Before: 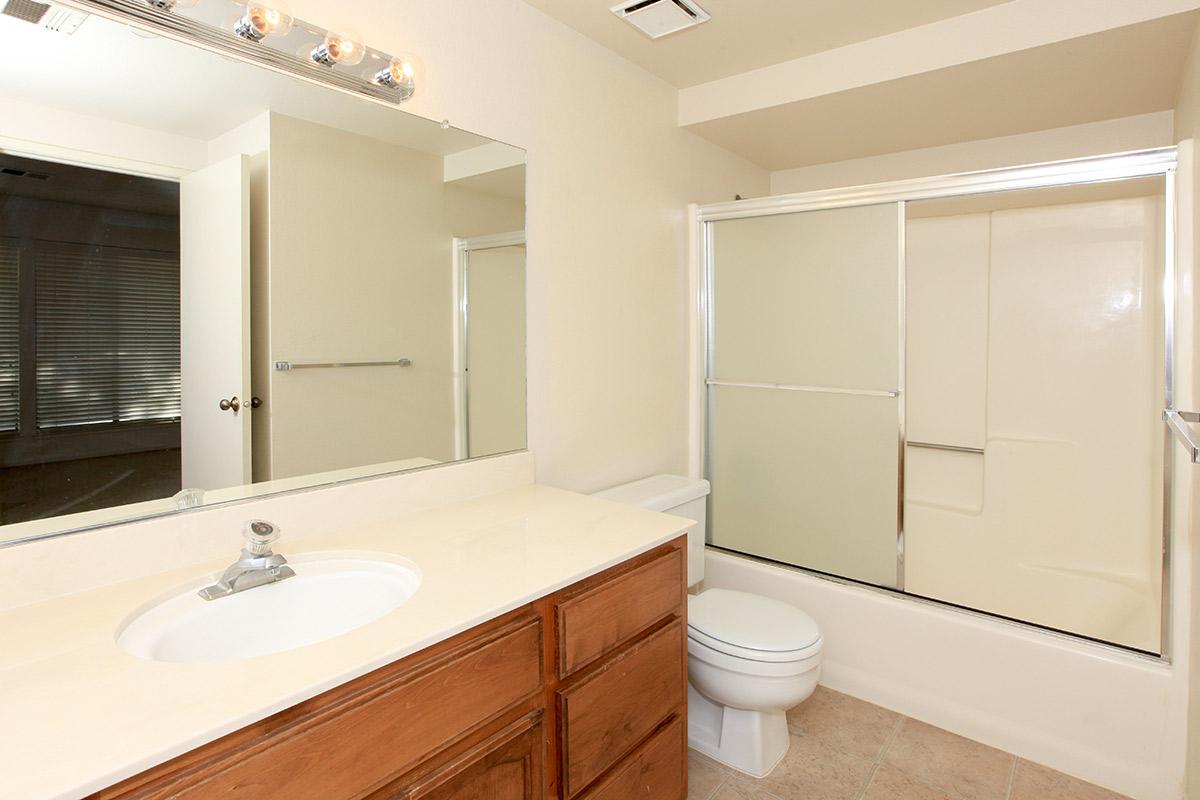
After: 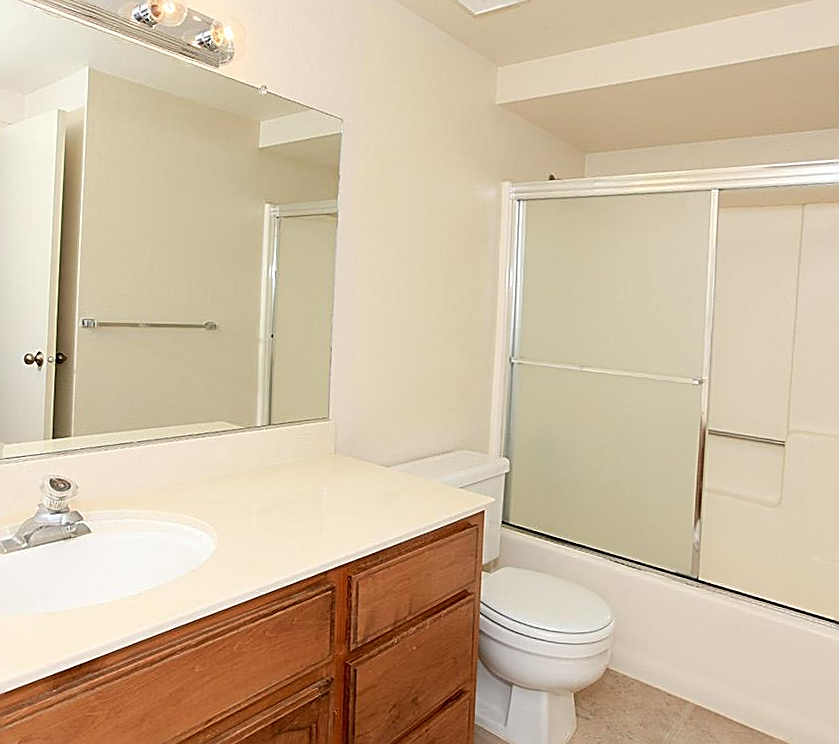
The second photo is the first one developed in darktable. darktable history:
crop and rotate: angle -2.86°, left 13.911%, top 0.041%, right 10.956%, bottom 0.068%
sharpen: amount 0.907
